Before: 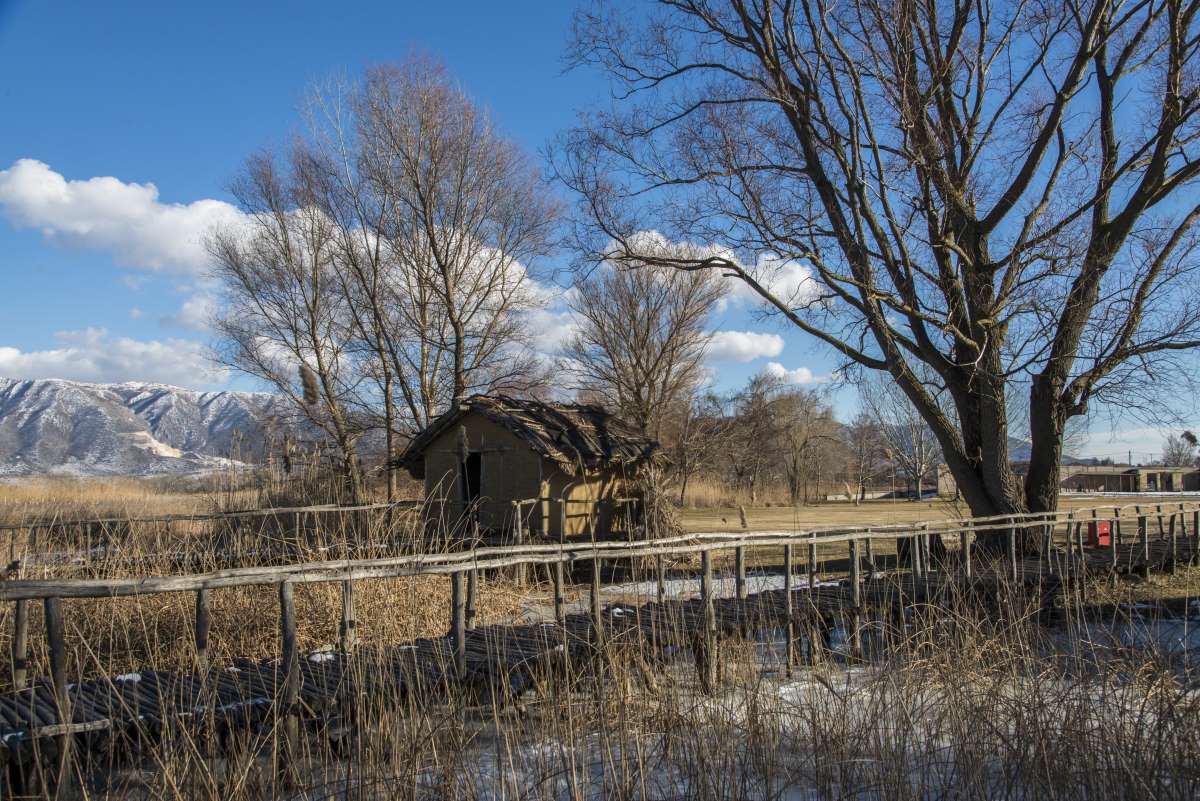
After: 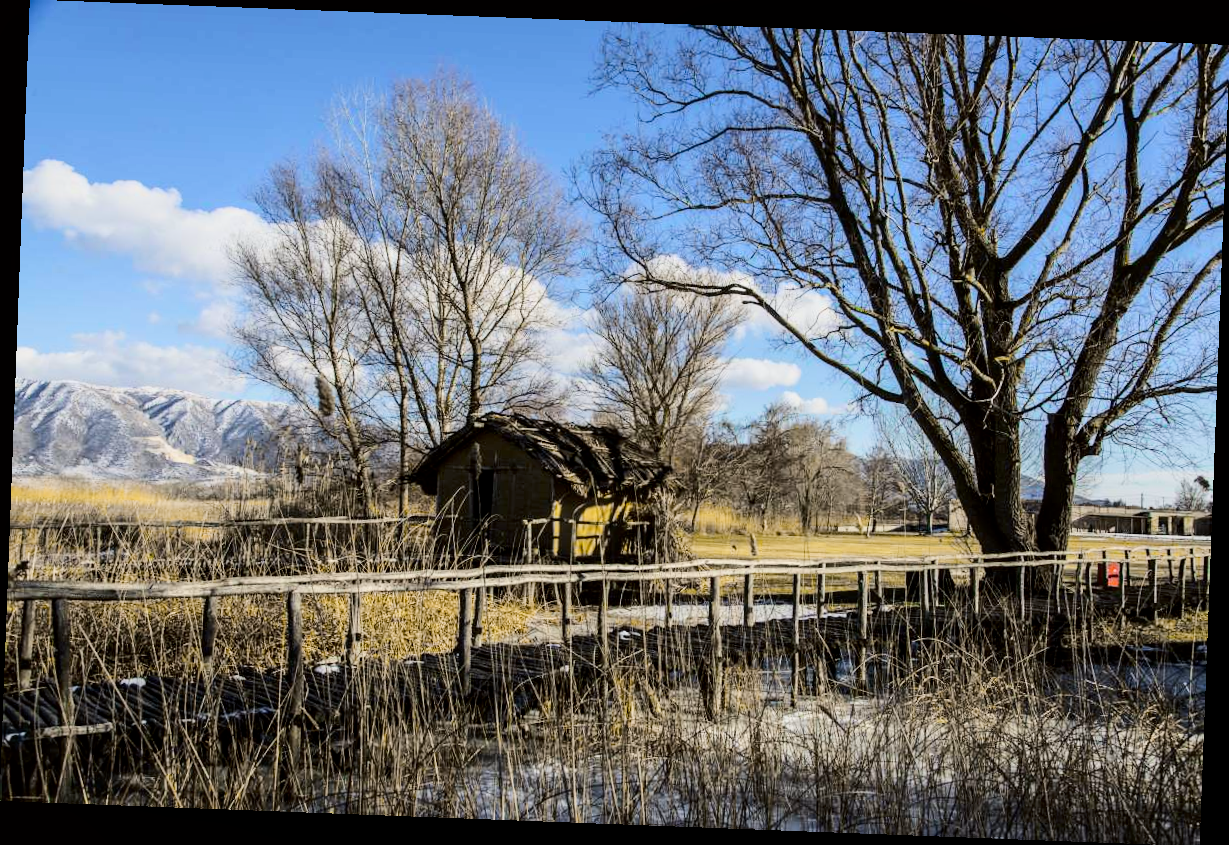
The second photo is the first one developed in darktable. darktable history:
local contrast: highlights 100%, shadows 100%, detail 120%, midtone range 0.2
tone curve: curves: ch0 [(0, 0) (0.104, 0.068) (0.236, 0.227) (0.46, 0.576) (0.657, 0.796) (0.861, 0.932) (1, 0.981)]; ch1 [(0, 0) (0.353, 0.344) (0.434, 0.382) (0.479, 0.476) (0.502, 0.504) (0.544, 0.534) (0.57, 0.57) (0.586, 0.603) (0.618, 0.631) (0.657, 0.679) (1, 1)]; ch2 [(0, 0) (0.34, 0.314) (0.434, 0.43) (0.5, 0.511) (0.528, 0.545) (0.557, 0.573) (0.573, 0.618) (0.628, 0.751) (1, 1)], color space Lab, independent channels, preserve colors none
filmic rgb: hardness 4.17
white balance: red 0.988, blue 1.017
rotate and perspective: rotation 2.17°, automatic cropping off
